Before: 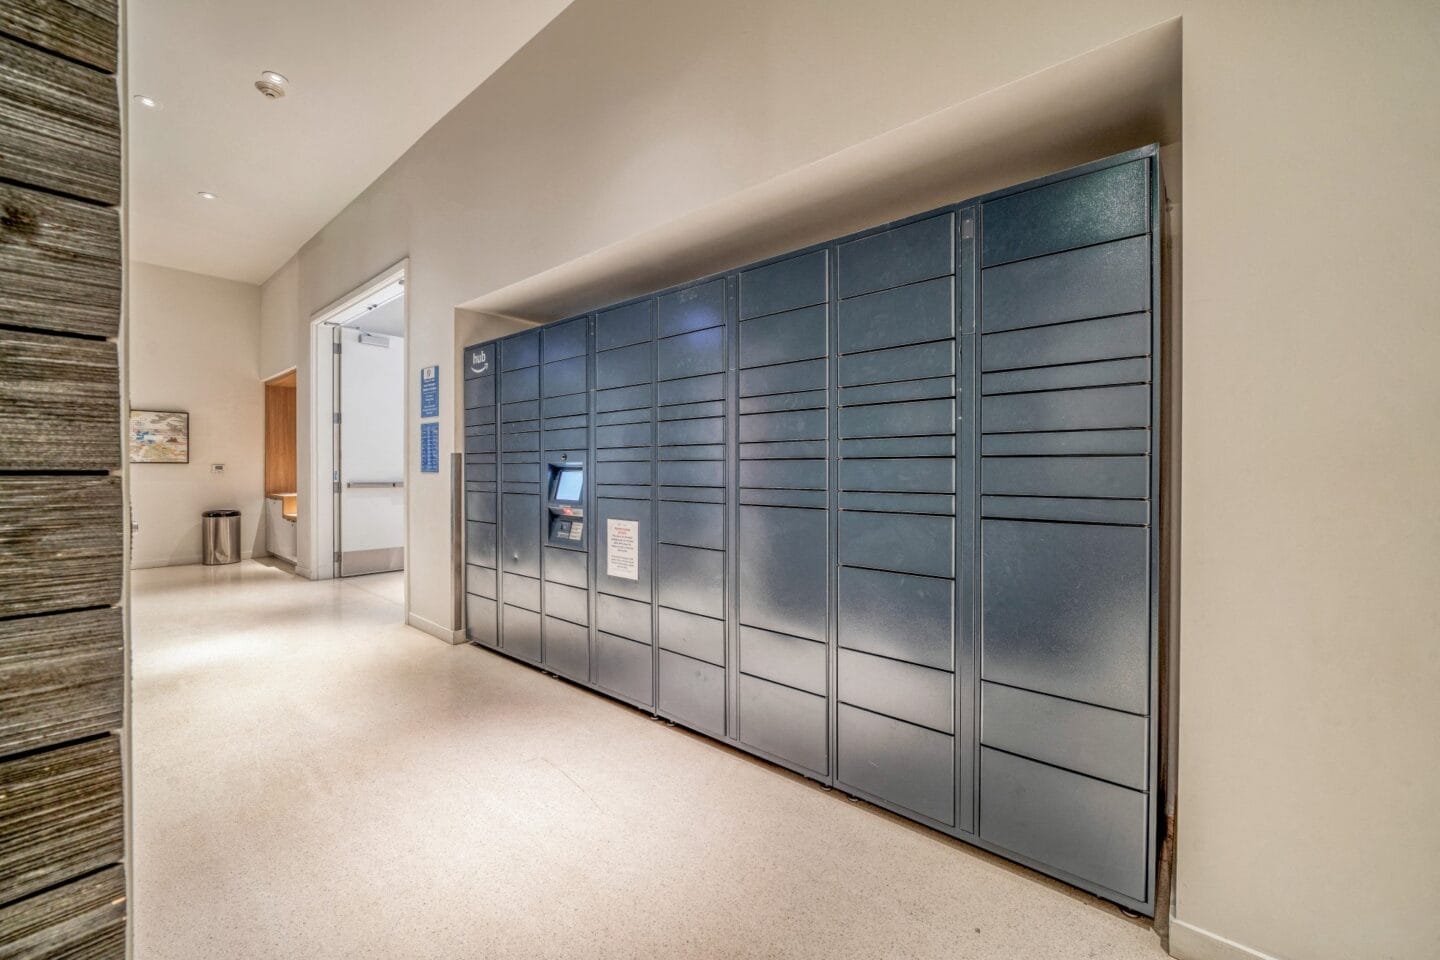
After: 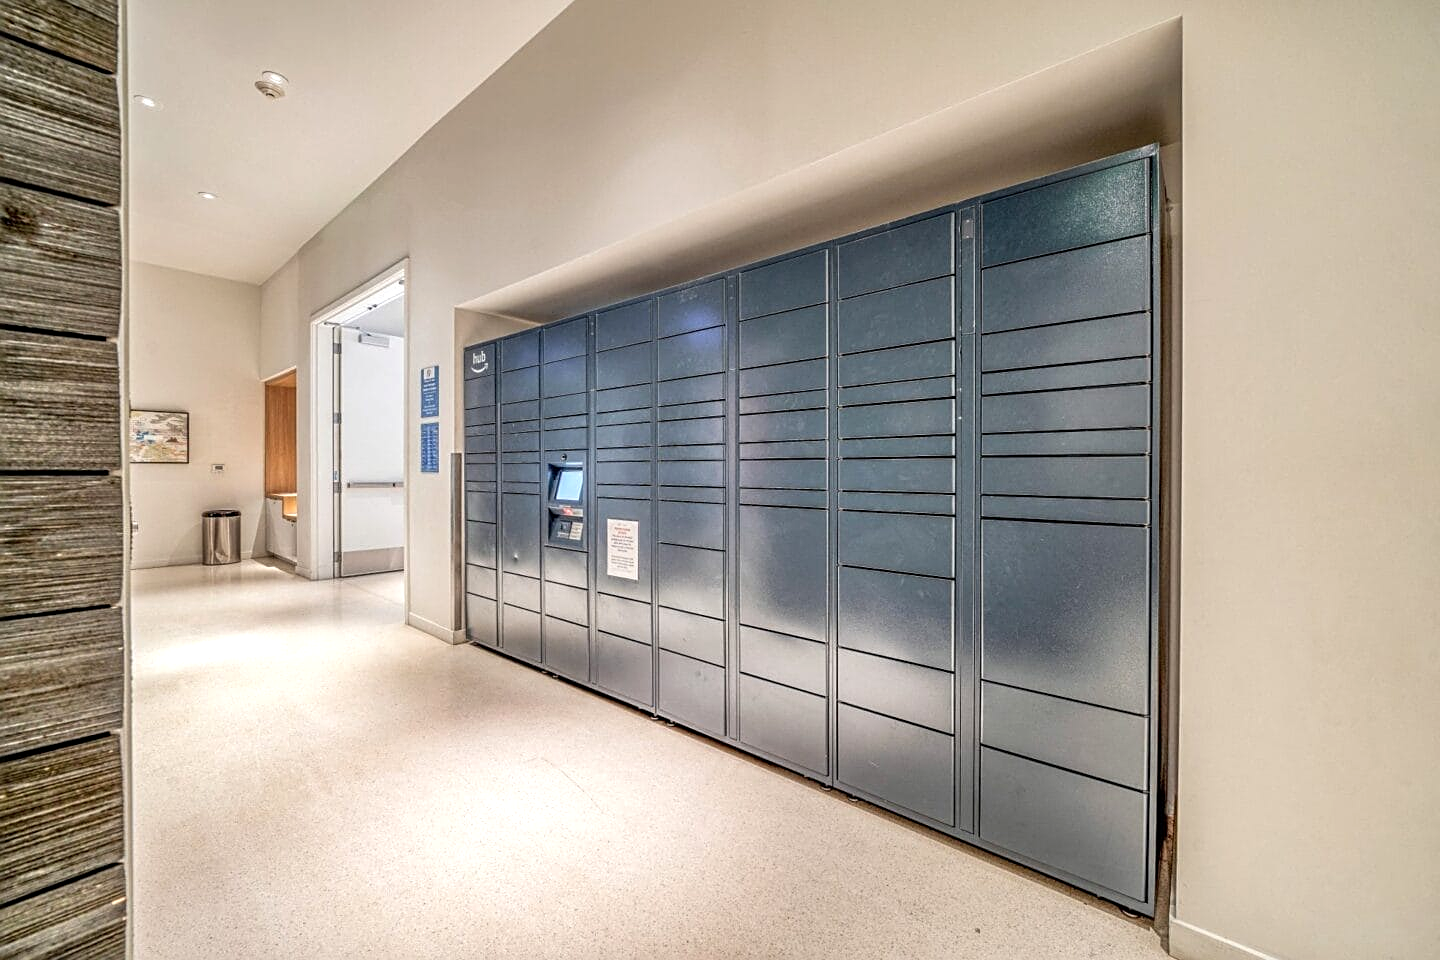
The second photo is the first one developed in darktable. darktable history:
sharpen: on, module defaults
exposure: exposure 0.296 EV, compensate highlight preservation false
